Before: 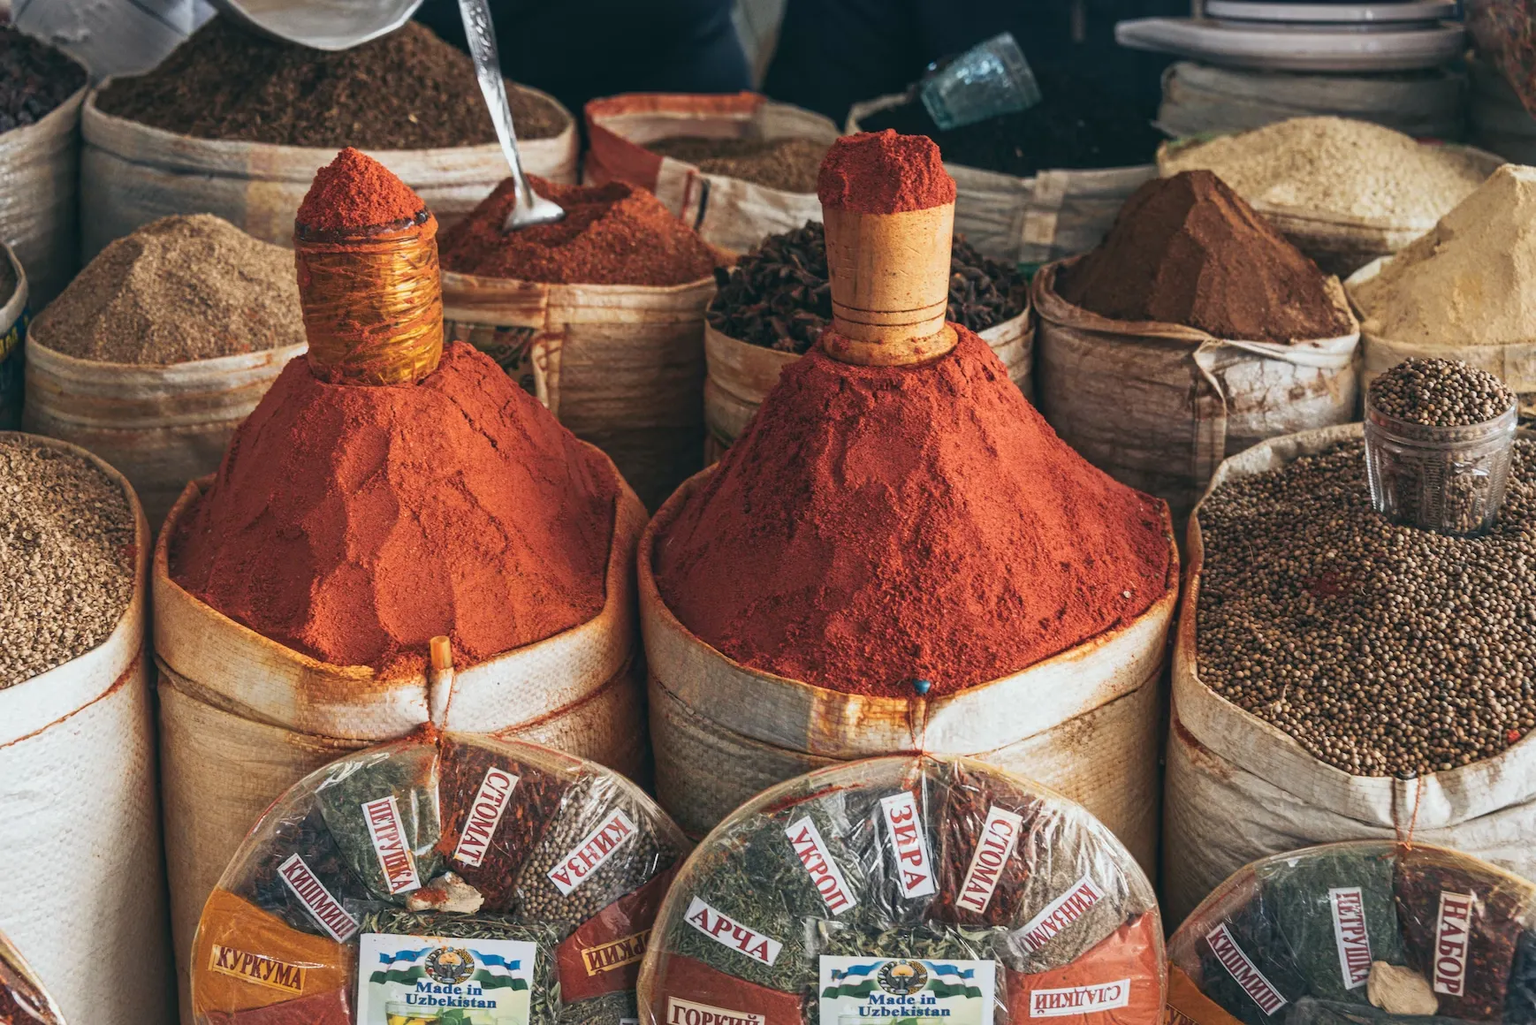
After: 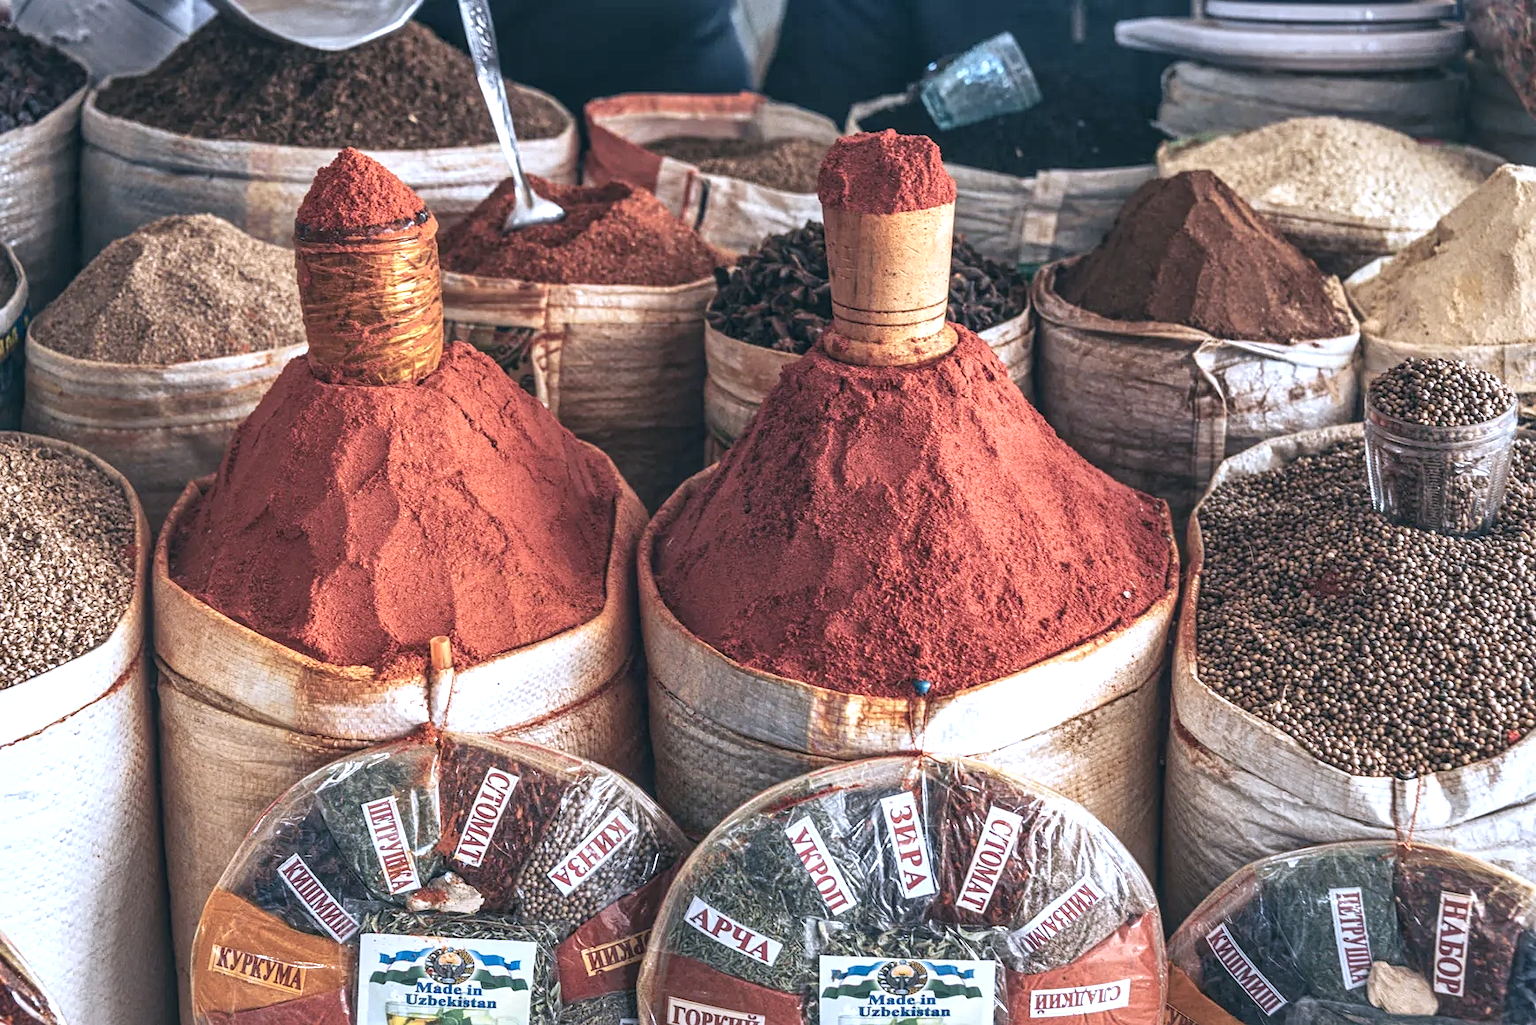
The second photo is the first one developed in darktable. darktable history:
color calibration: illuminant as shot in camera, x 0.37, y 0.382, temperature 4314.75 K
local contrast: on, module defaults
exposure: exposure 0.566 EV, compensate highlight preservation false
shadows and highlights: shadows 58.34, soften with gaussian
sharpen: amount 0.212
